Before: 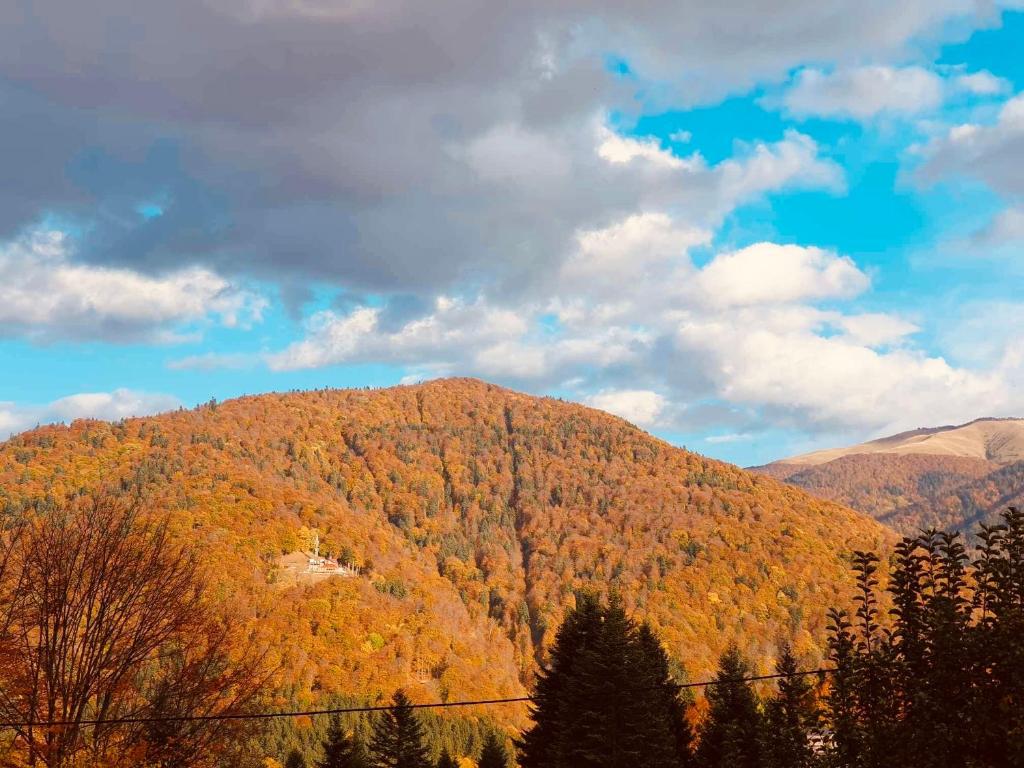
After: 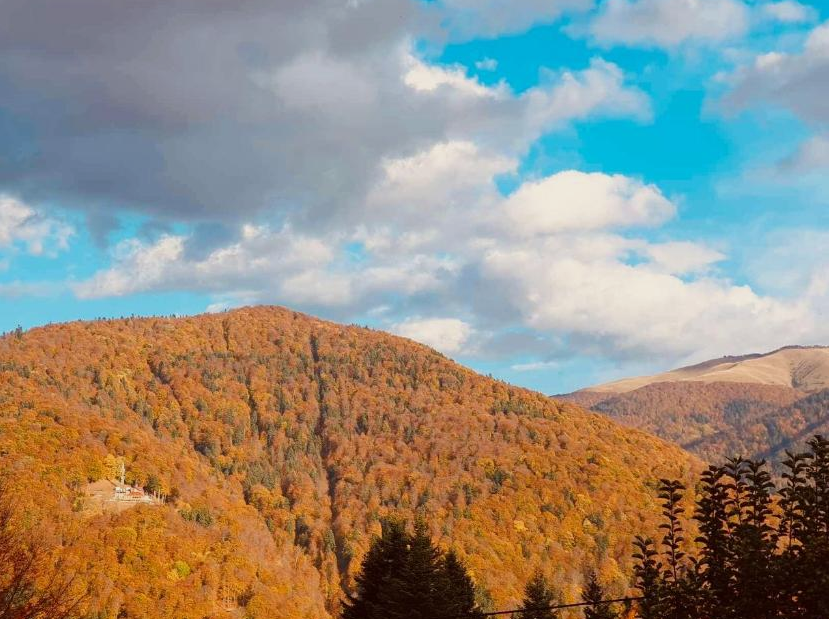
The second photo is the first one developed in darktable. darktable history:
crop: left 18.952%, top 9.502%, bottom 9.771%
exposure: exposure -0.21 EV, compensate highlight preservation false
